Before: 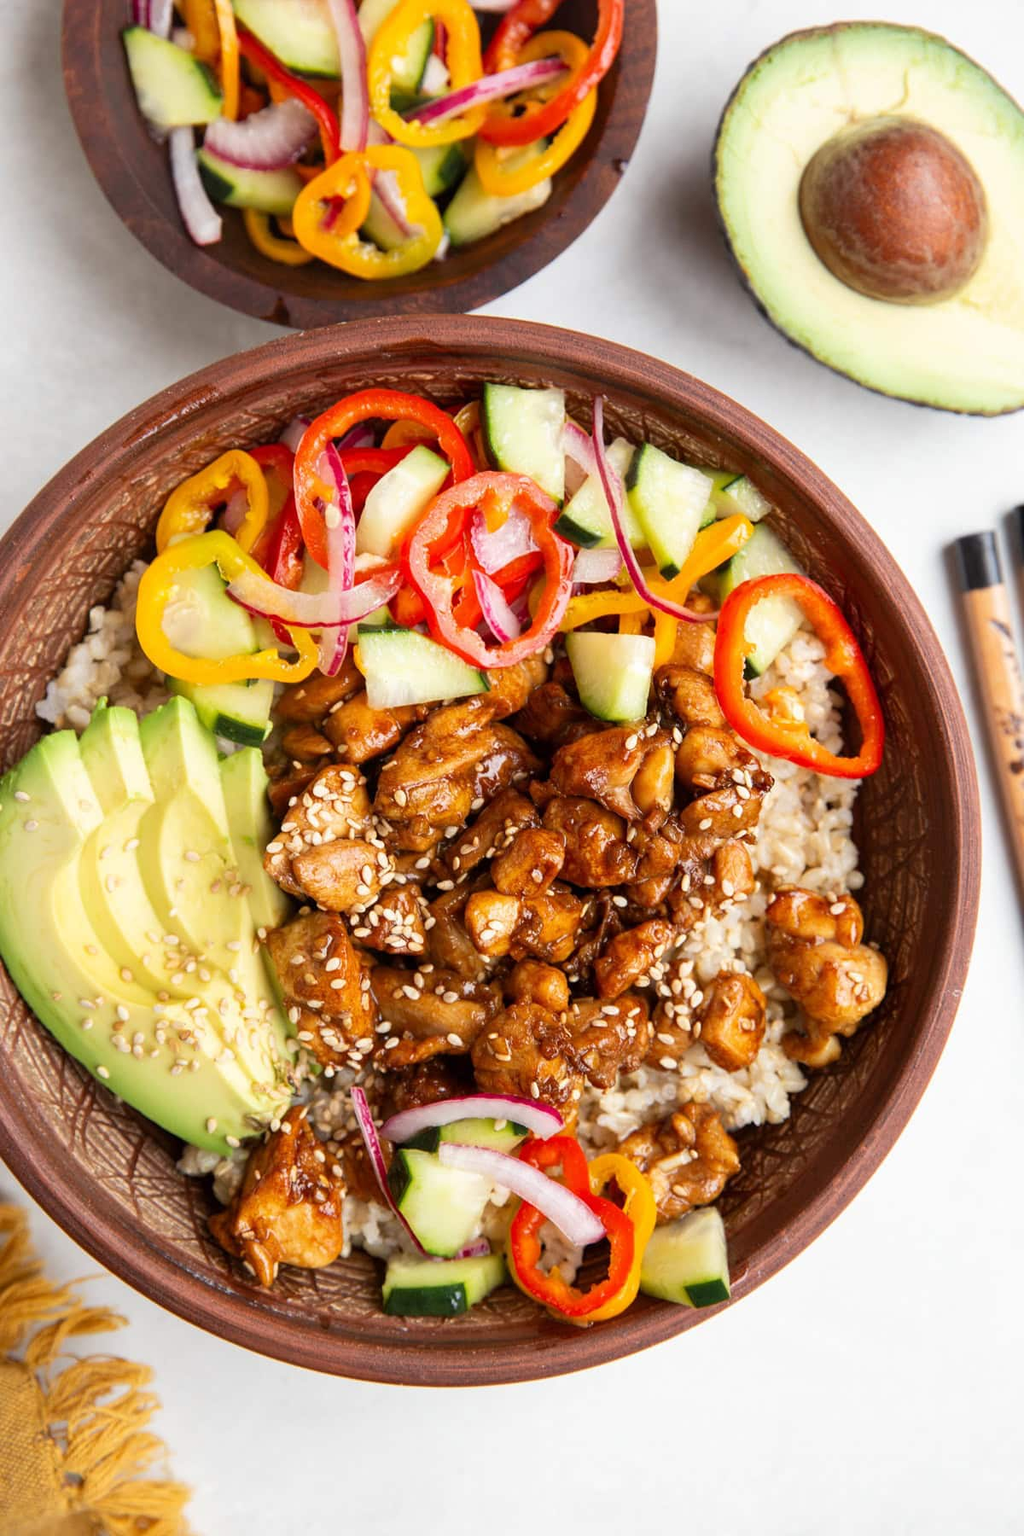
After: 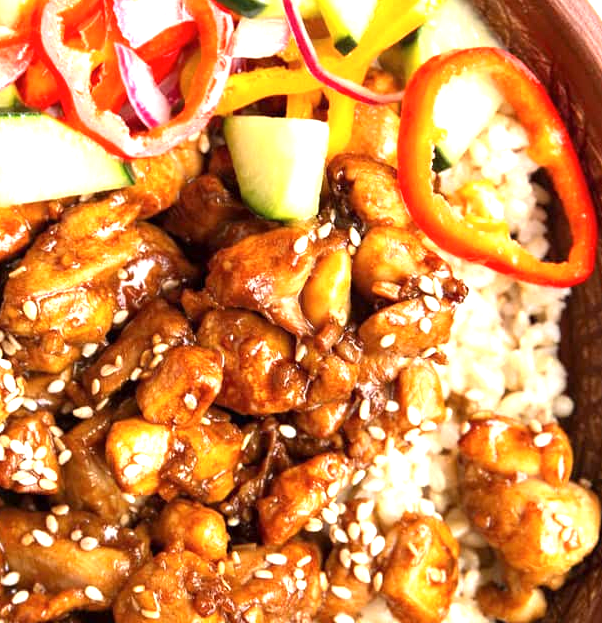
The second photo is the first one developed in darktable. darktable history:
color correction: saturation 0.98
exposure: exposure 1 EV, compensate highlight preservation false
crop: left 36.607%, top 34.735%, right 13.146%, bottom 30.611%
